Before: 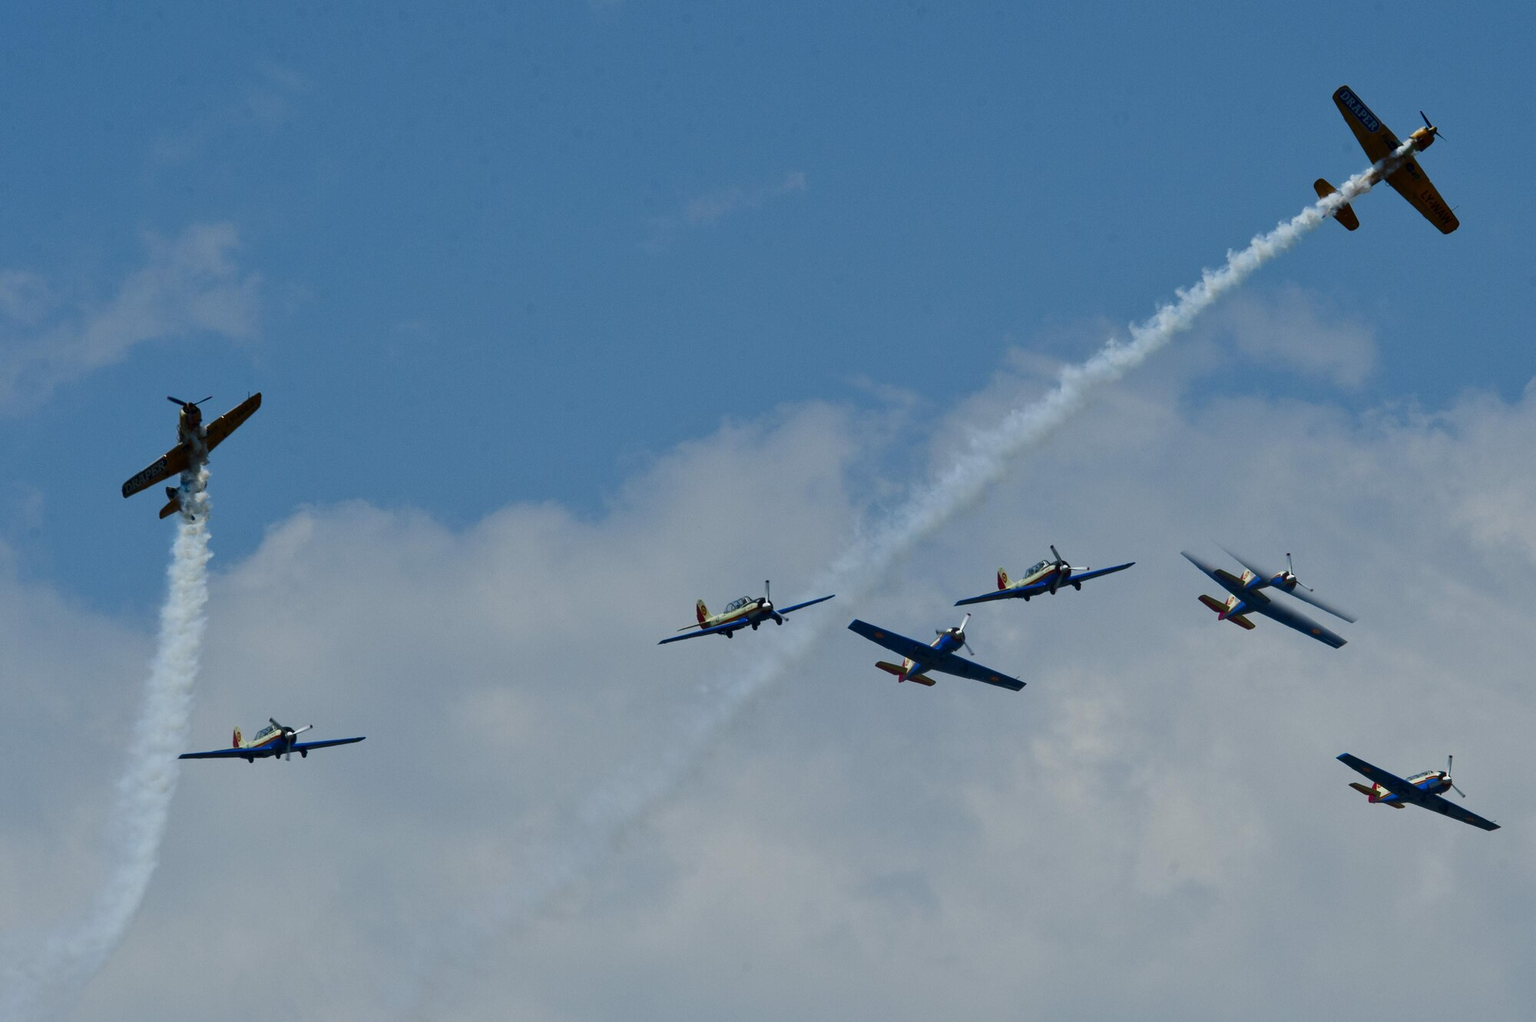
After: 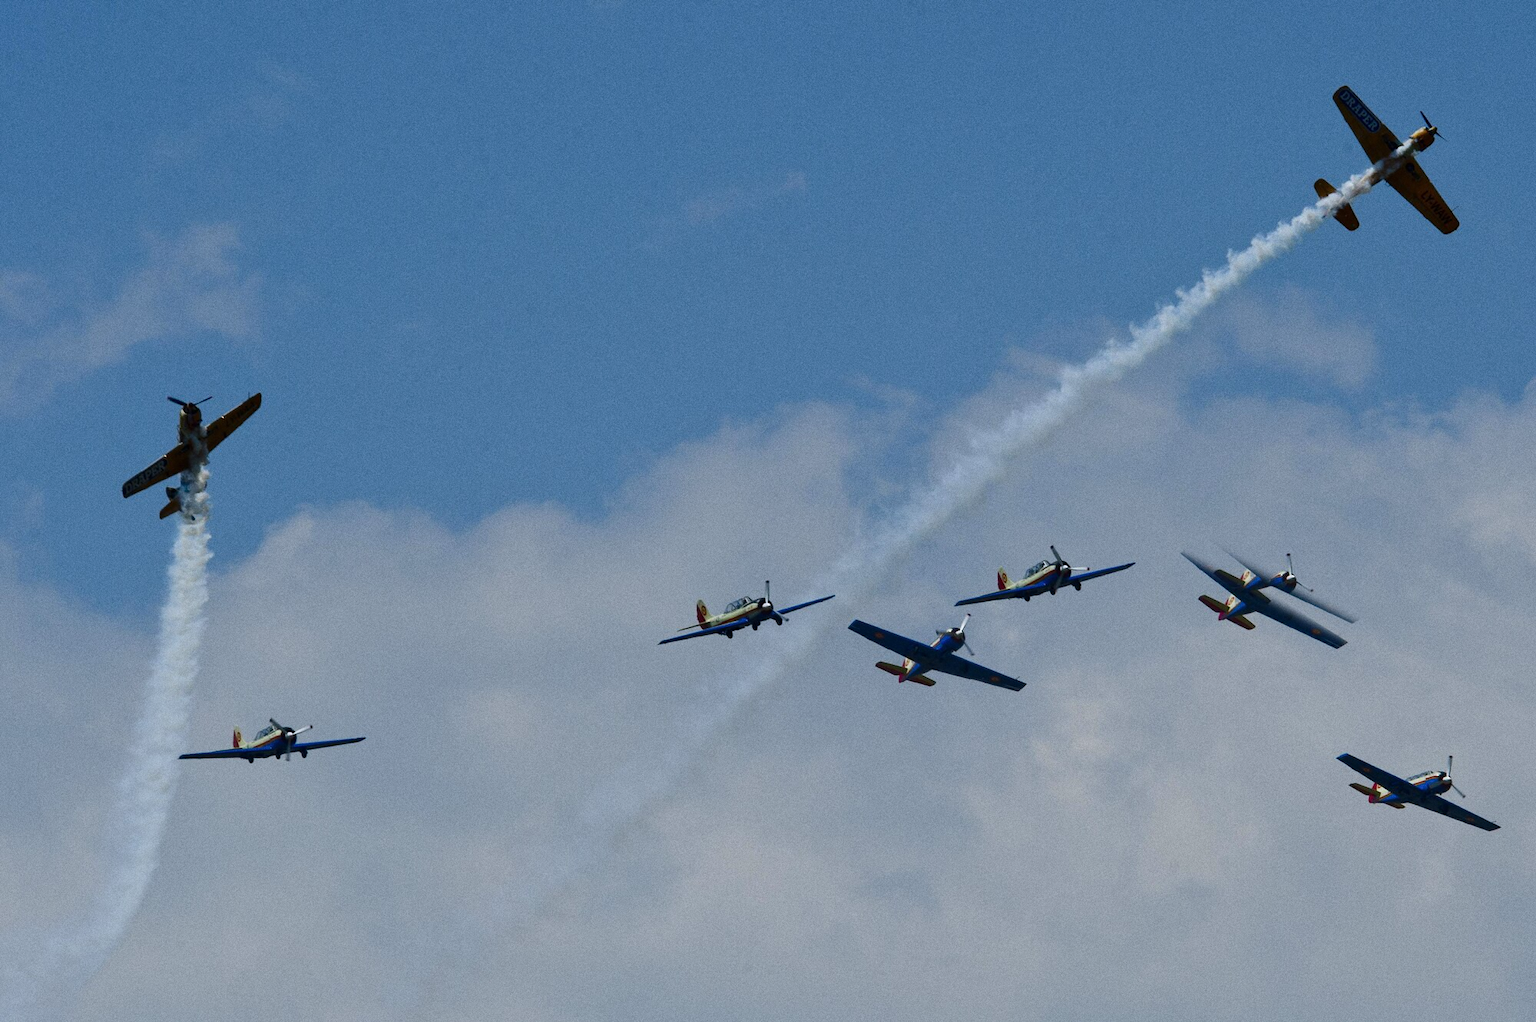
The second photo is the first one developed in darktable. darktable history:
grain: coarseness 0.09 ISO
white balance: red 1.004, blue 1.024
